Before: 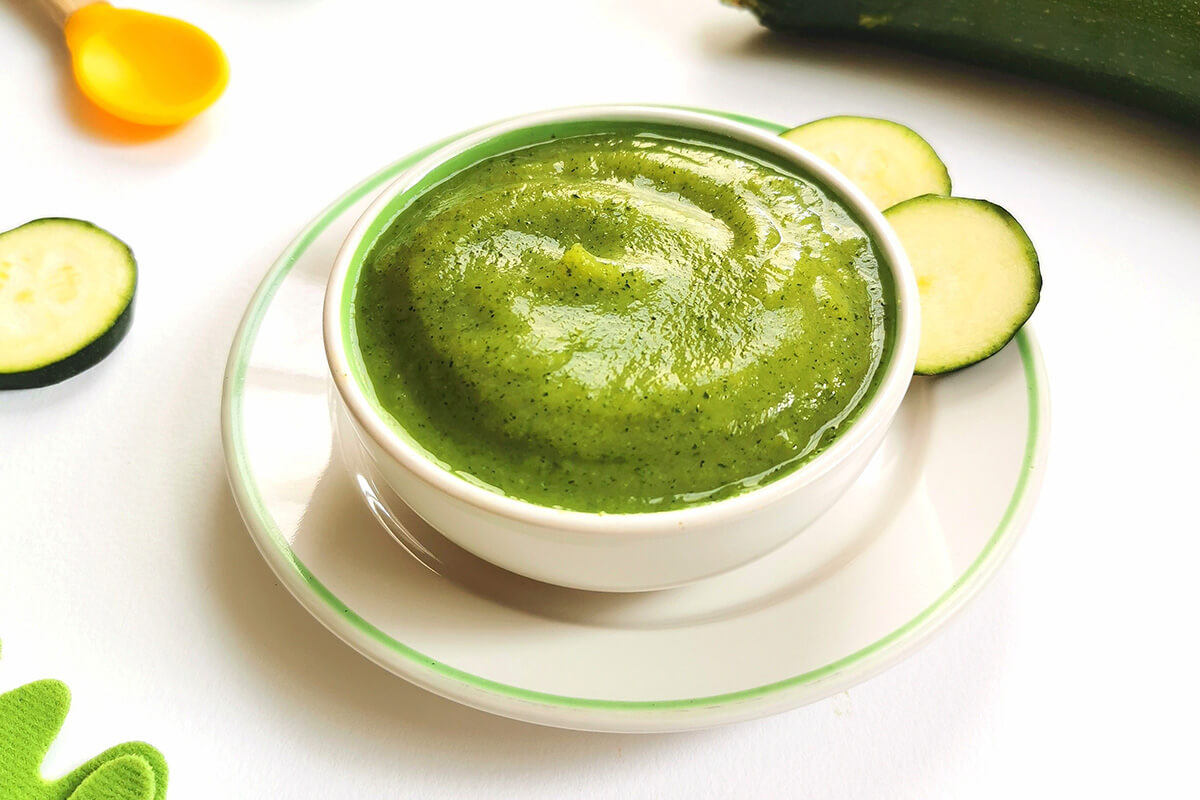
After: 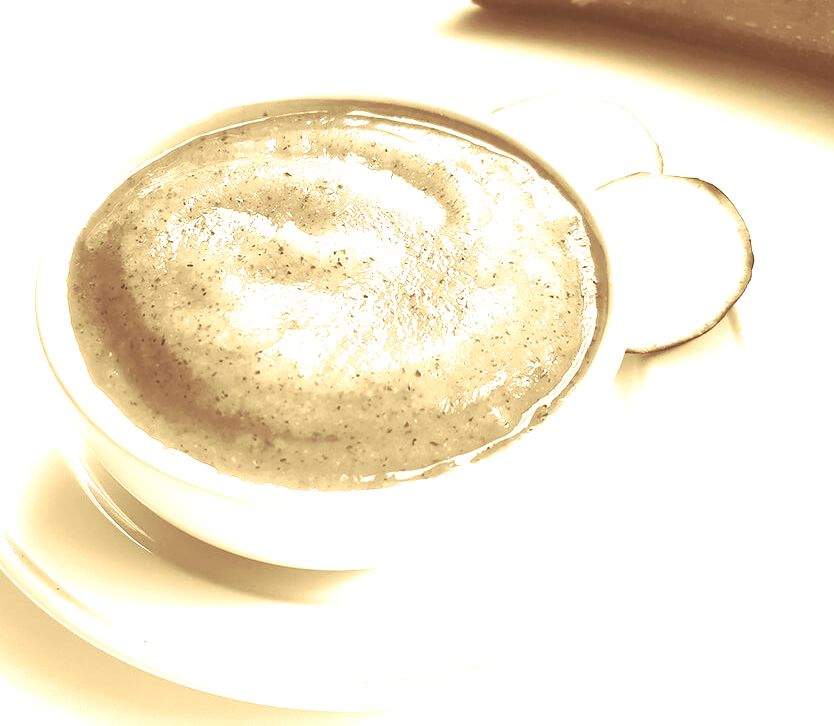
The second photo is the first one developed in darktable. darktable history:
crop and rotate: left 24.034%, top 2.838%, right 6.406%, bottom 6.299%
colorize: hue 36°, source mix 100%
rgb curve: curves: ch2 [(0, 0) (0.567, 0.512) (1, 1)], mode RGB, independent channels
split-toning: on, module defaults
velvia: on, module defaults
